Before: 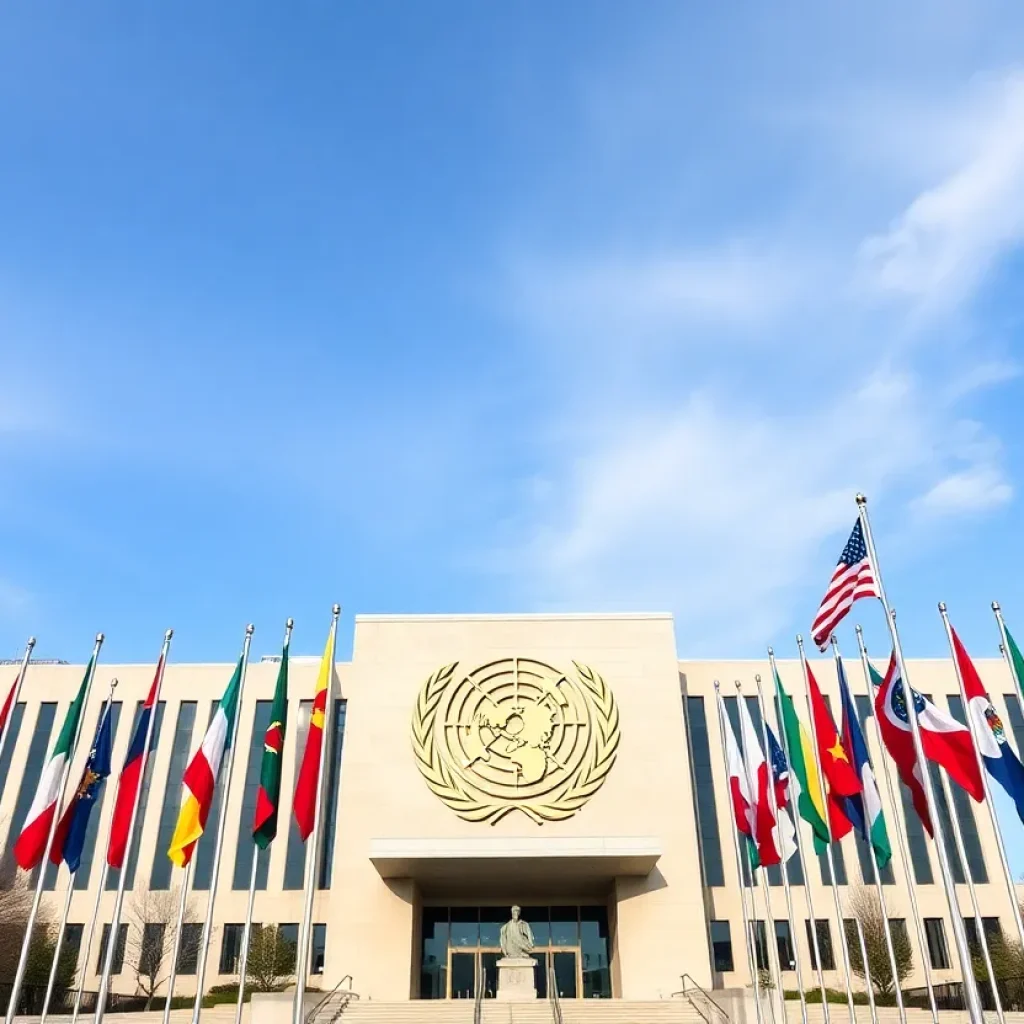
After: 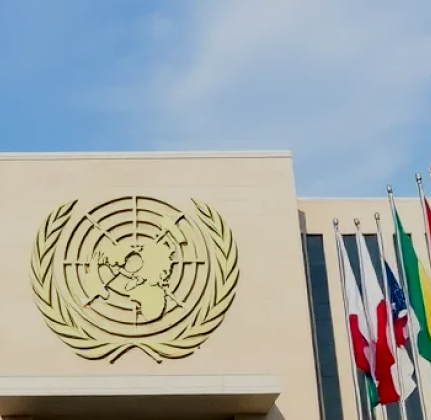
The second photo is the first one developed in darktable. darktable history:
crop: left 37.221%, top 45.169%, right 20.63%, bottom 13.777%
exposure: black level correction 0.009, exposure -0.637 EV, compensate highlight preservation false
